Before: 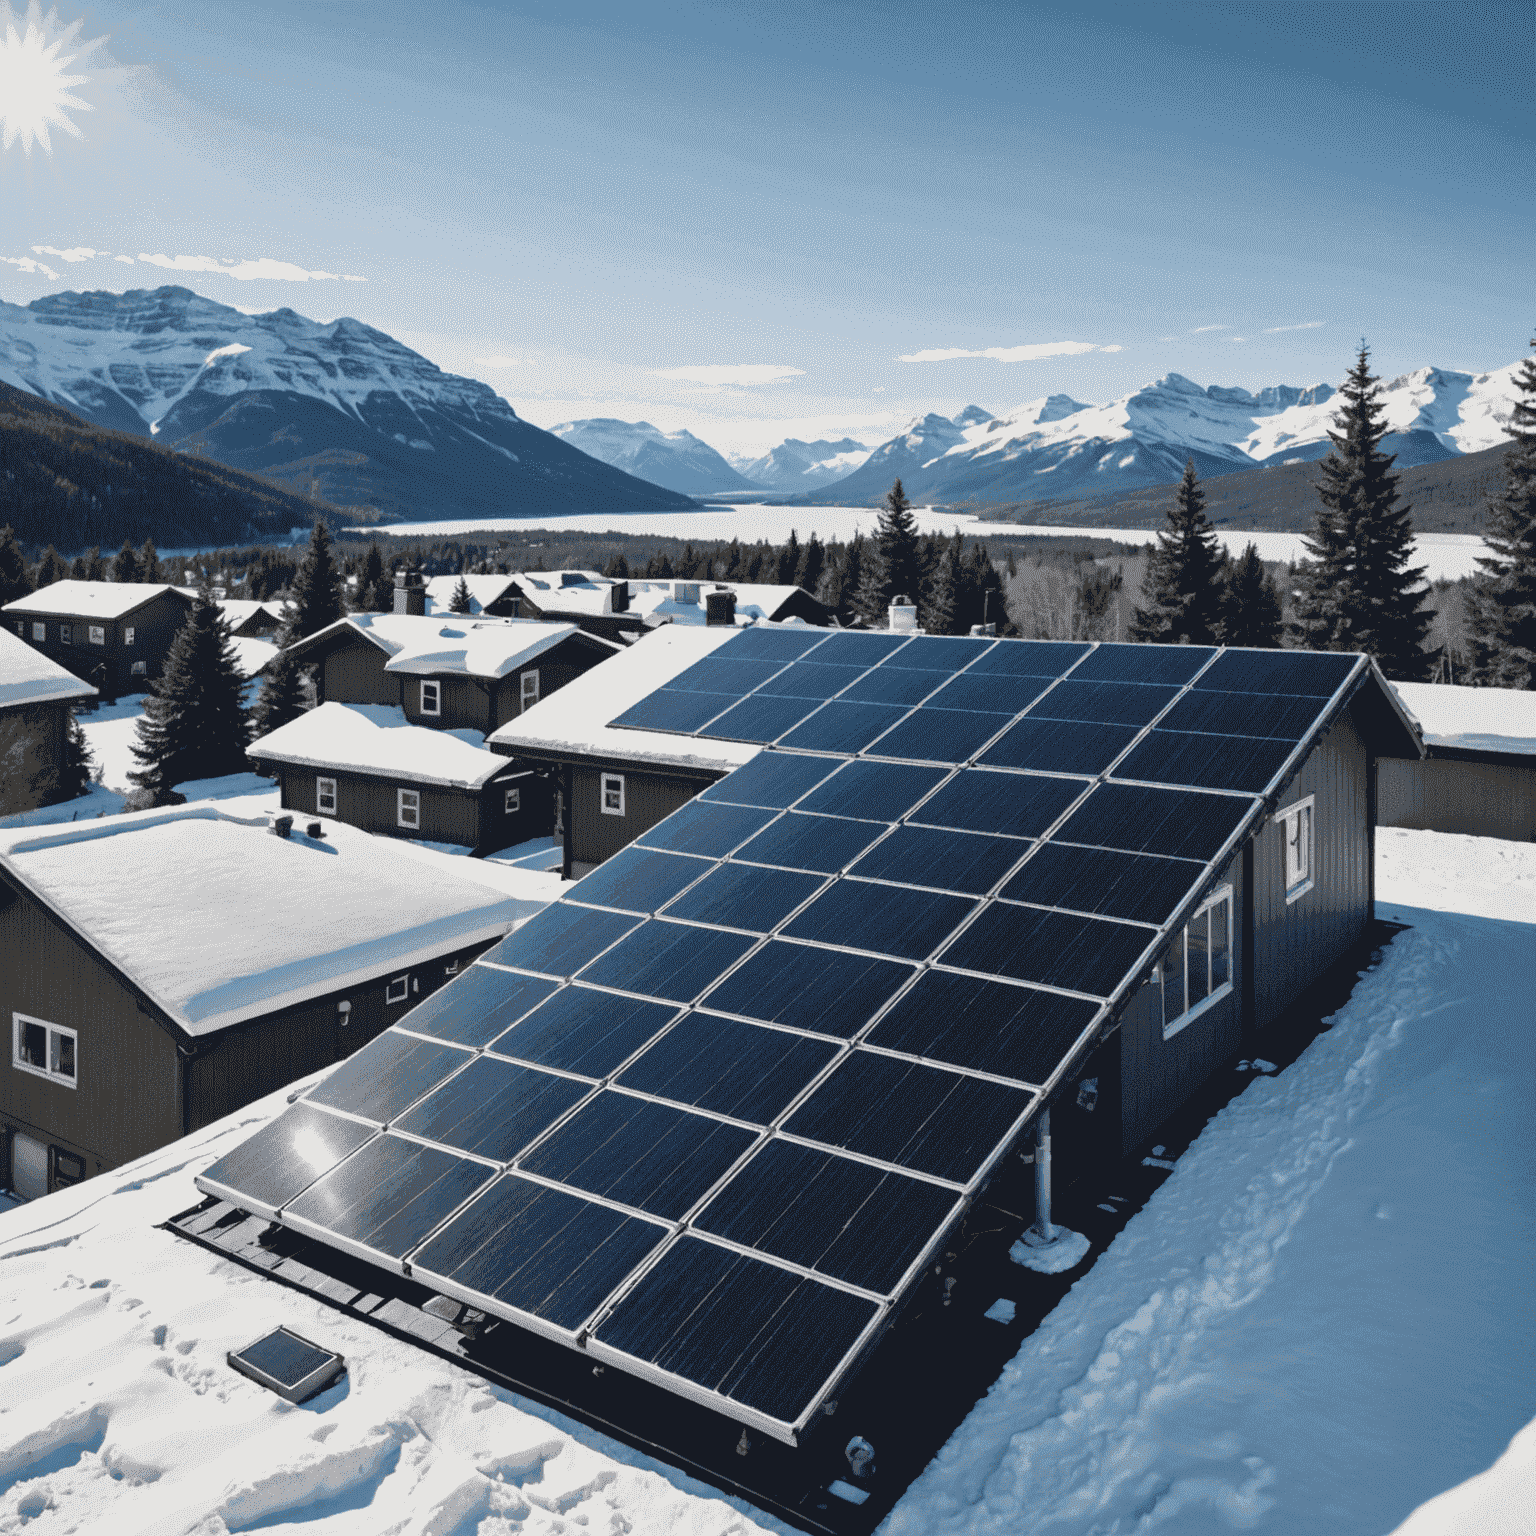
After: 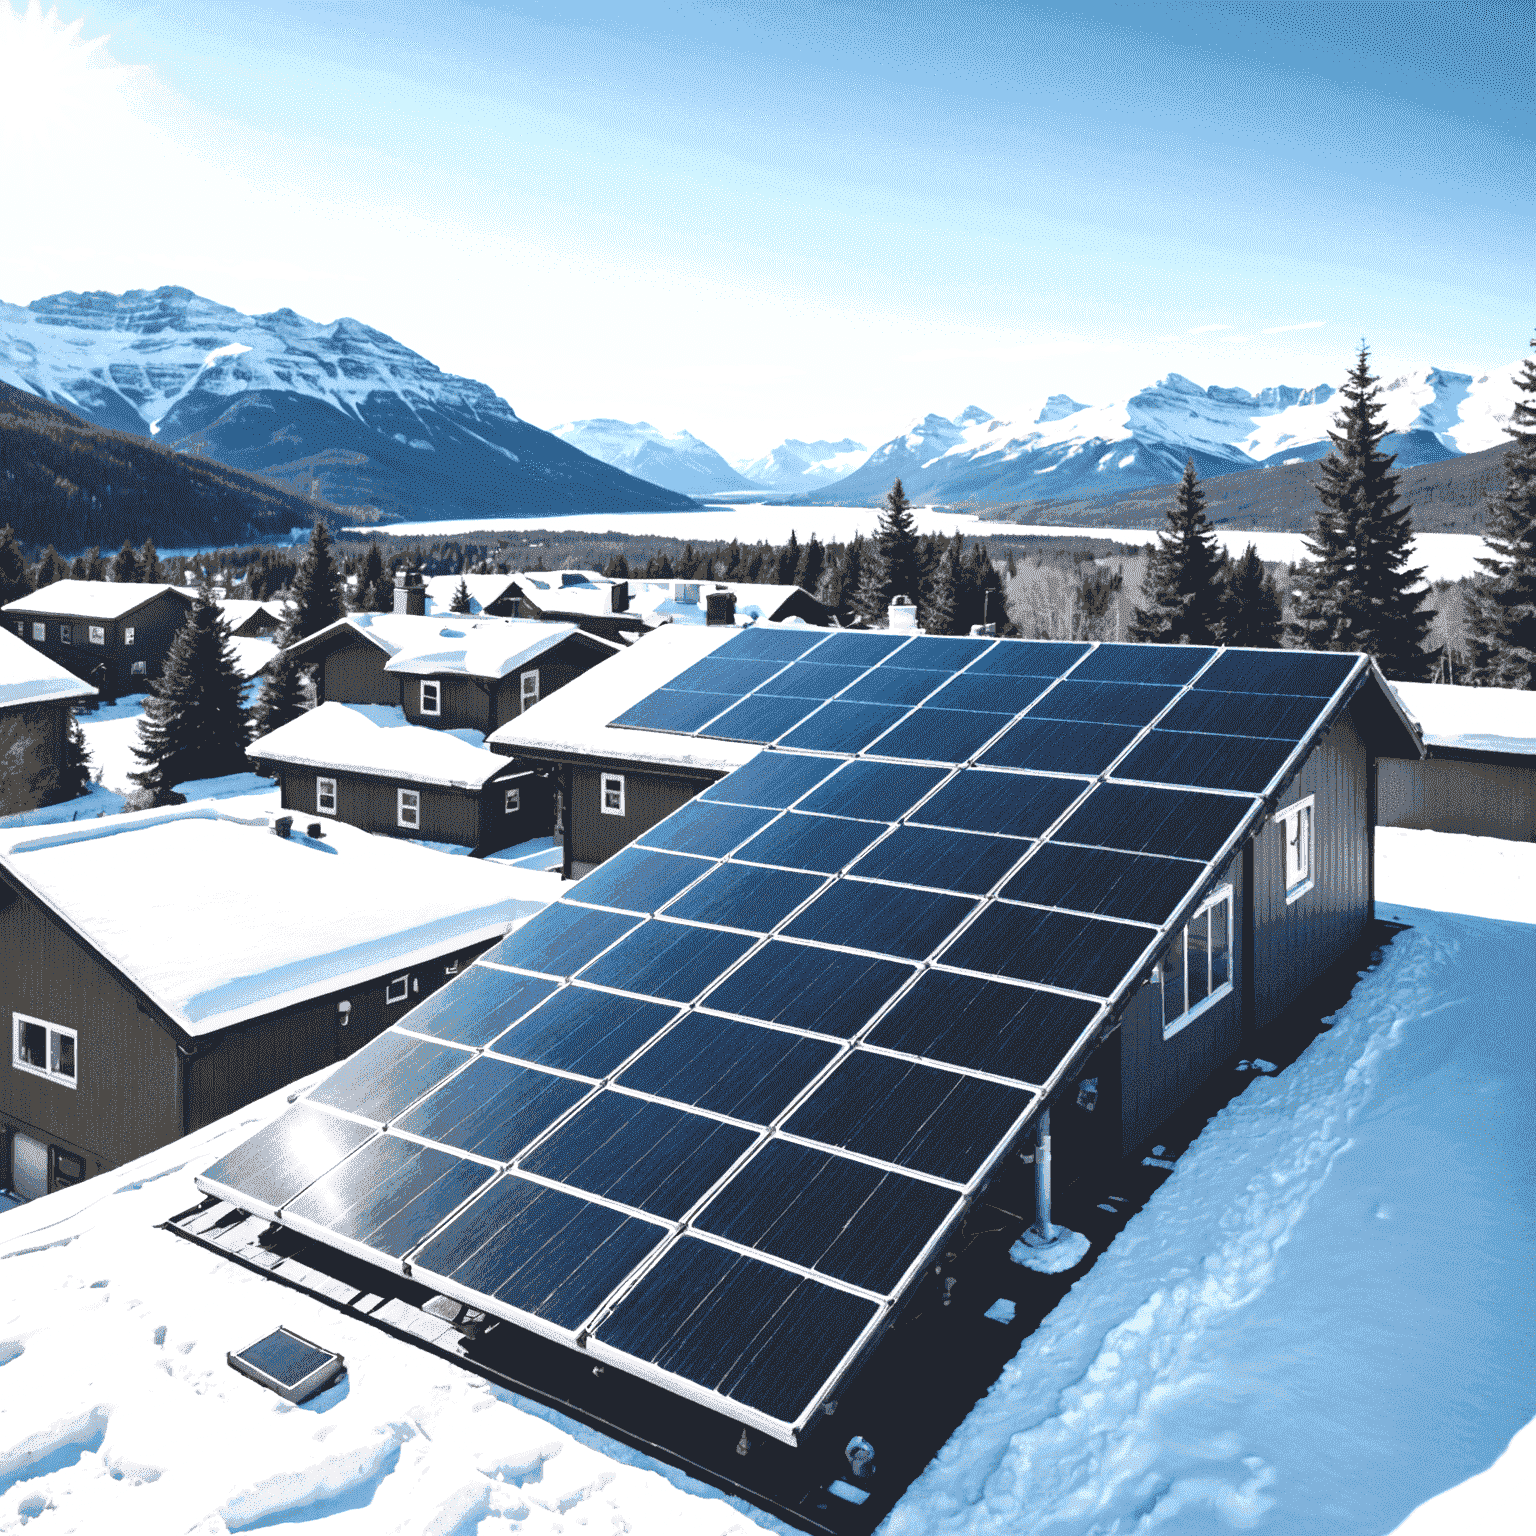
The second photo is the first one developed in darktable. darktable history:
tone curve: curves: ch0 [(0, 0) (0.227, 0.17) (0.766, 0.774) (1, 1)]; ch1 [(0, 0) (0.114, 0.127) (0.437, 0.452) (0.498, 0.495) (0.579, 0.576) (1, 1)]; ch2 [(0, 0) (0.233, 0.259) (0.493, 0.492) (0.568, 0.579) (1, 1)], preserve colors none
exposure: black level correction -0.005, exposure 1.008 EV, compensate exposure bias true, compensate highlight preservation false
